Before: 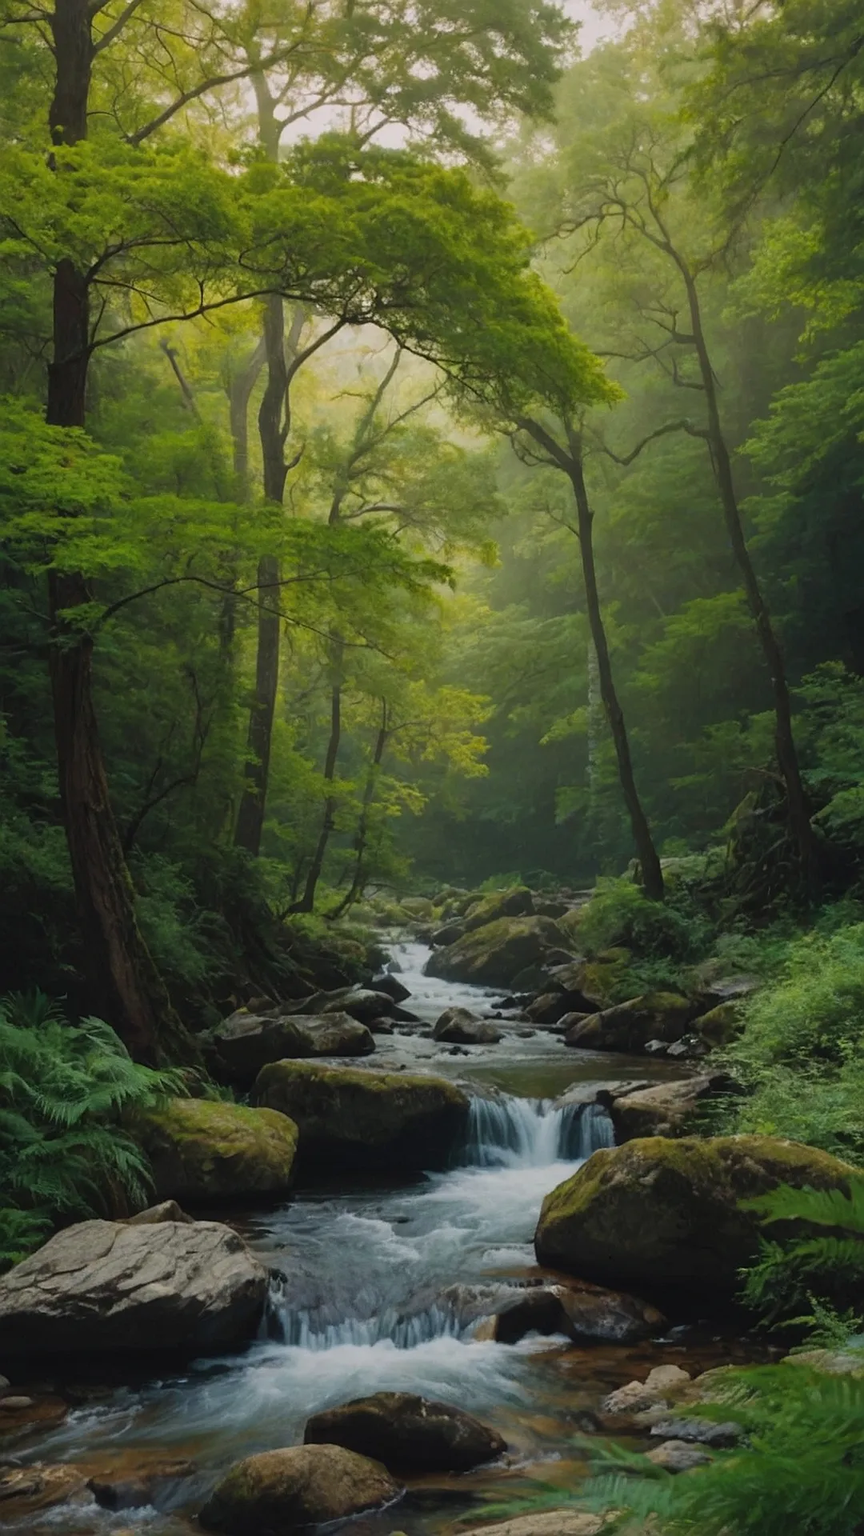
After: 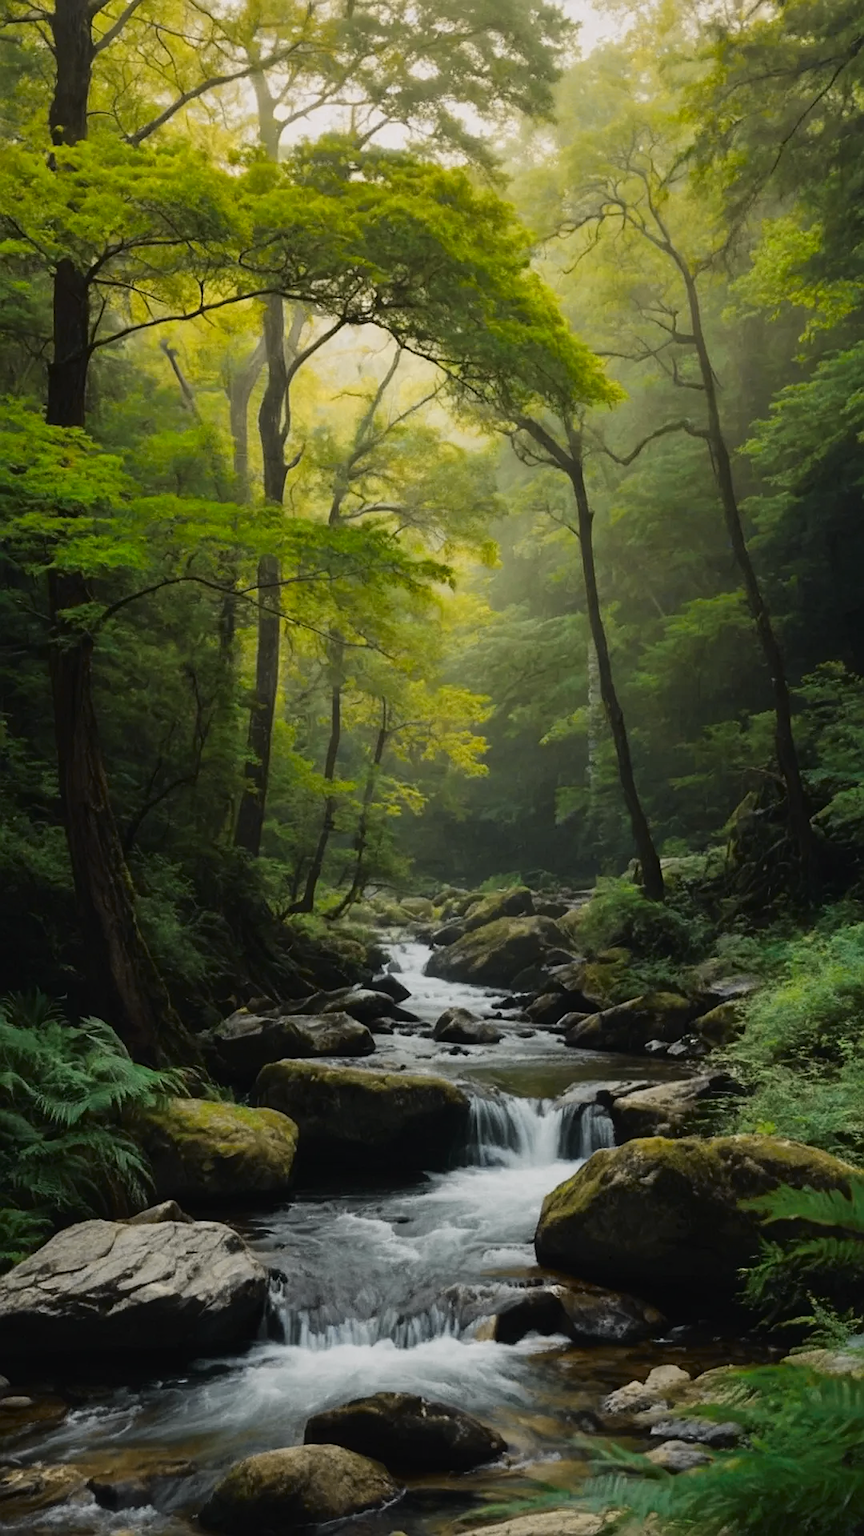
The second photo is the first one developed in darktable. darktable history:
color zones: curves: ch0 [(0, 0.5) (0.125, 0.4) (0.25, 0.5) (0.375, 0.4) (0.5, 0.4) (0.625, 0.6) (0.75, 0.6) (0.875, 0.5)]; ch1 [(0, 0.4) (0.125, 0.5) (0.25, 0.4) (0.375, 0.4) (0.5, 0.4) (0.625, 0.4) (0.75, 0.5) (0.875, 0.4)]; ch2 [(0, 0.6) (0.125, 0.5) (0.25, 0.5) (0.375, 0.6) (0.5, 0.6) (0.625, 0.5) (0.75, 0.5) (0.875, 0.5)]
tone curve: curves: ch0 [(0, 0) (0.136, 0.084) (0.346, 0.366) (0.489, 0.559) (0.66, 0.748) (0.849, 0.902) (1, 0.974)]; ch1 [(0, 0) (0.353, 0.344) (0.45, 0.46) (0.498, 0.498) (0.521, 0.512) (0.563, 0.559) (0.592, 0.605) (0.641, 0.673) (1, 1)]; ch2 [(0, 0) (0.333, 0.346) (0.375, 0.375) (0.424, 0.43) (0.476, 0.492) (0.502, 0.502) (0.524, 0.531) (0.579, 0.61) (0.612, 0.644) (0.641, 0.722) (1, 1)], color space Lab, independent channels, preserve colors none
